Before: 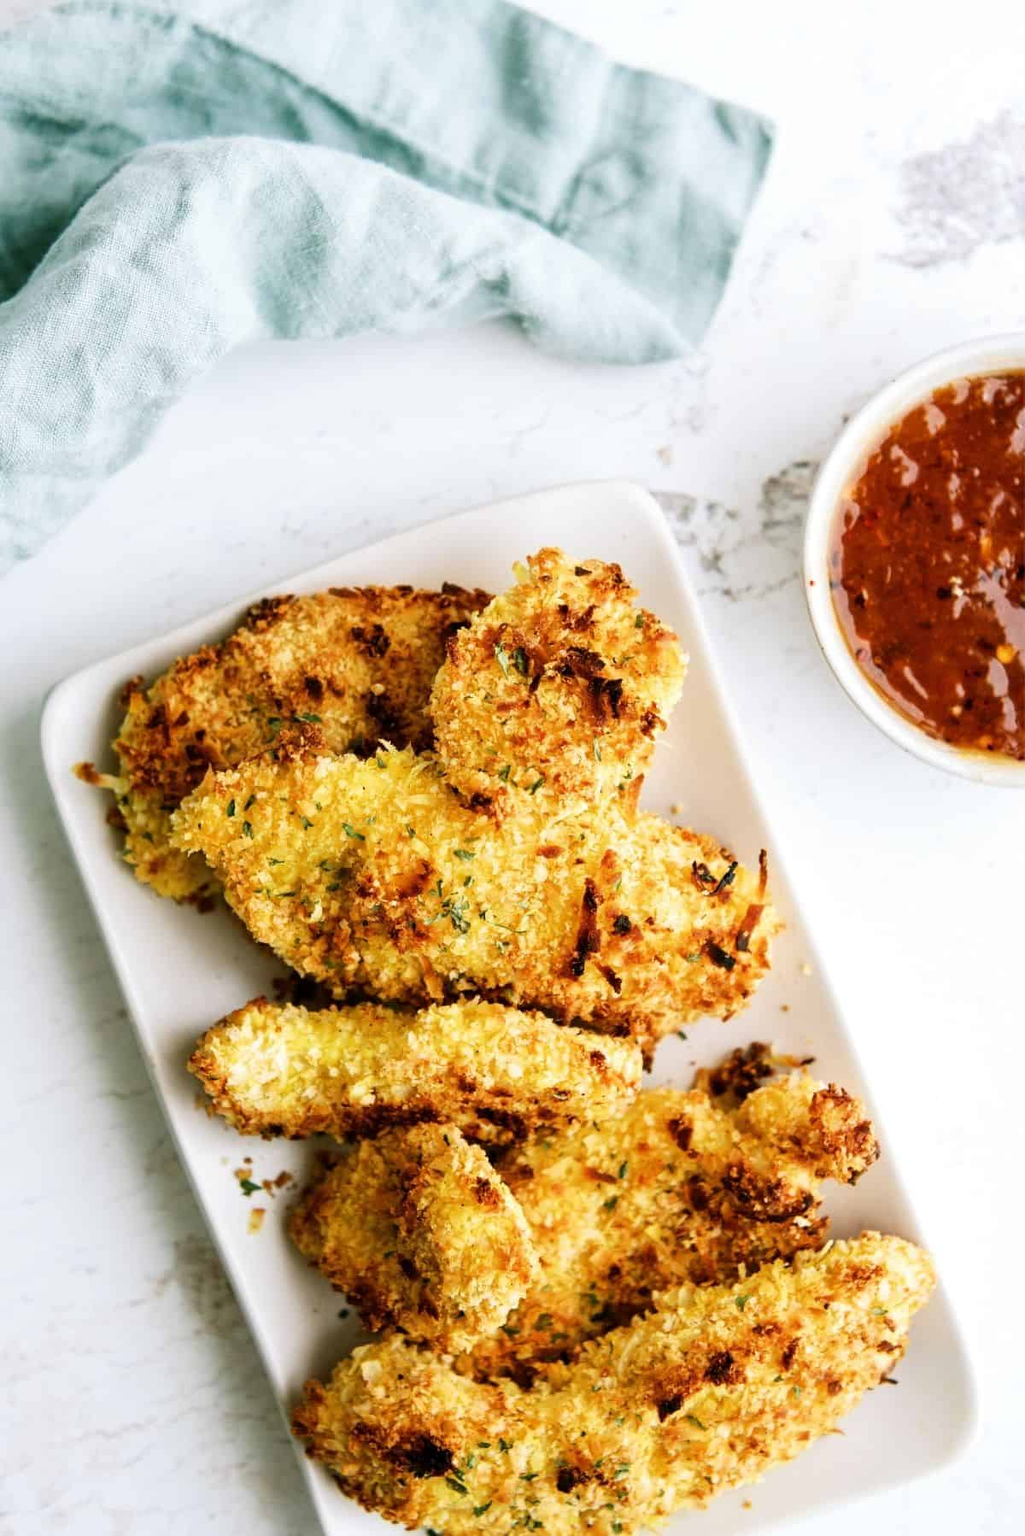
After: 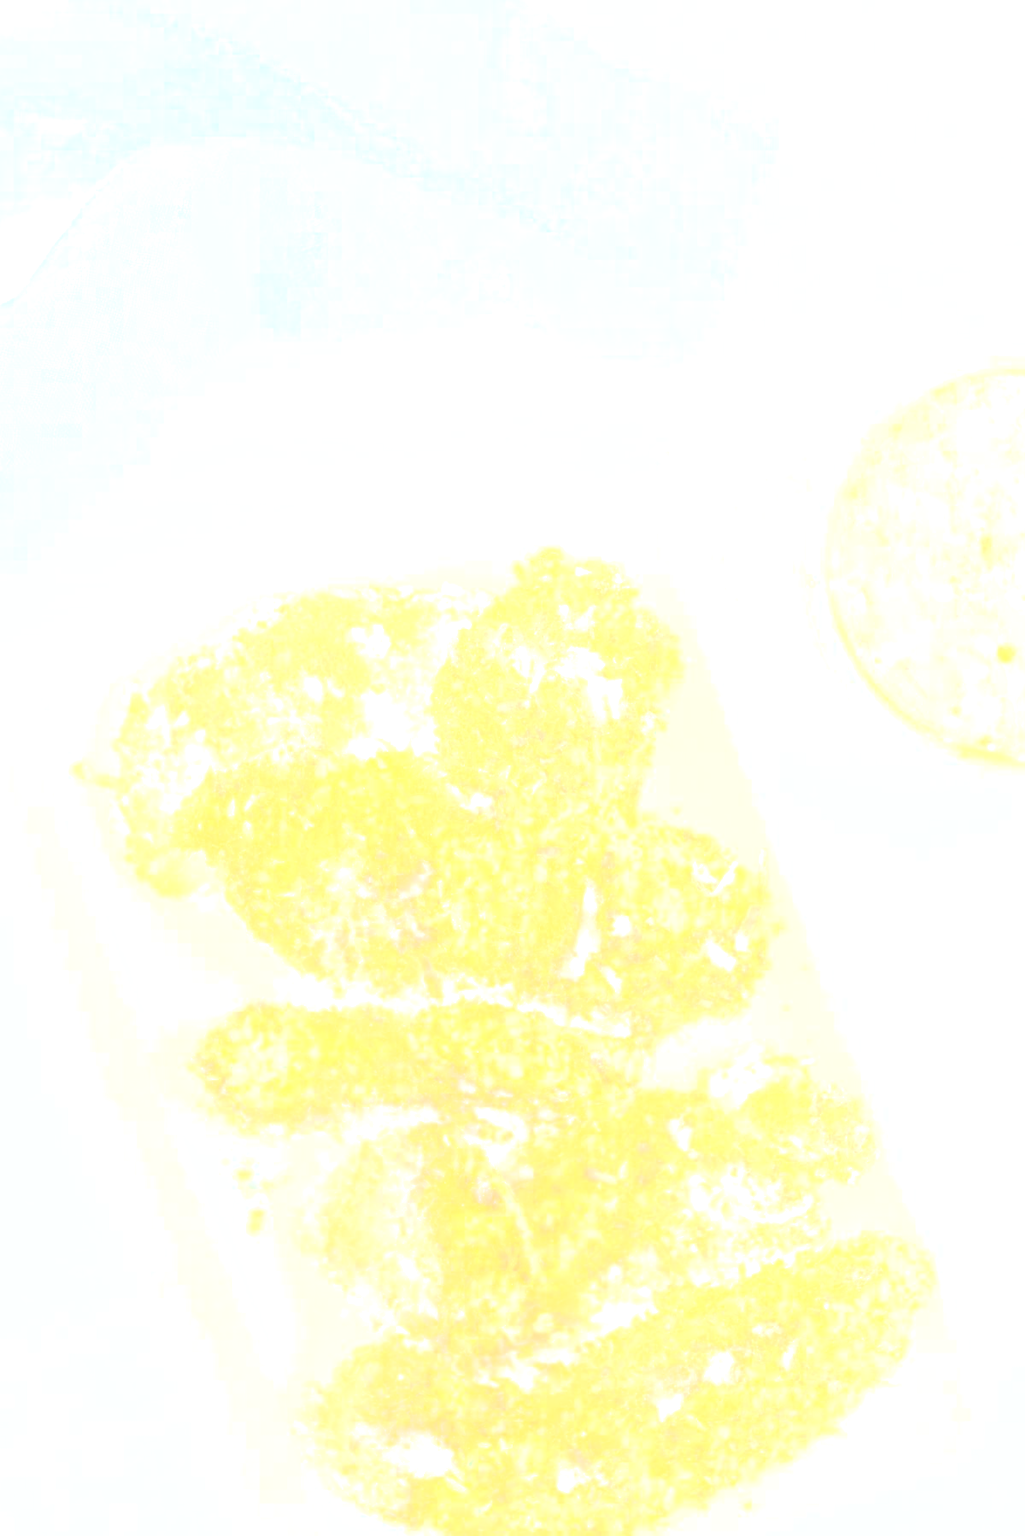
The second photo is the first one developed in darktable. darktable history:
bloom: size 70%, threshold 25%, strength 70%
grain: coarseness 0.09 ISO
tone curve: curves: ch0 [(0, 0.084) (0.155, 0.169) (0.46, 0.466) (0.751, 0.788) (1, 0.961)]; ch1 [(0, 0) (0.43, 0.408) (0.476, 0.469) (0.505, 0.503) (0.553, 0.563) (0.592, 0.581) (0.631, 0.625) (1, 1)]; ch2 [(0, 0) (0.505, 0.495) (0.55, 0.557) (0.583, 0.573) (1, 1)], color space Lab, independent channels, preserve colors none
